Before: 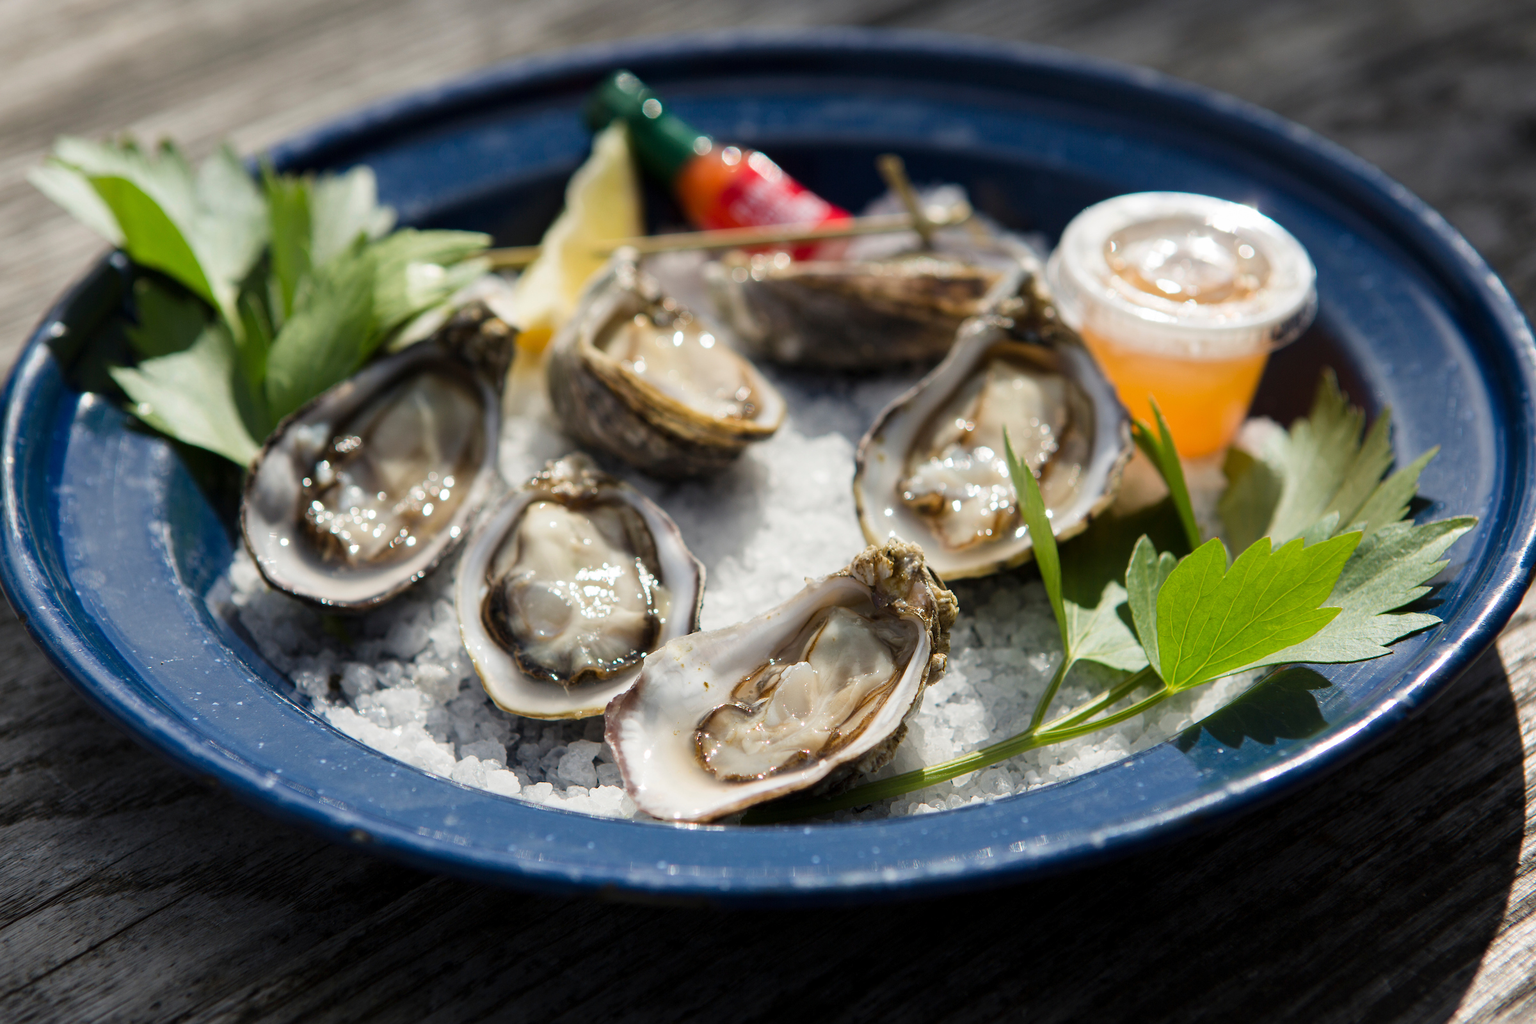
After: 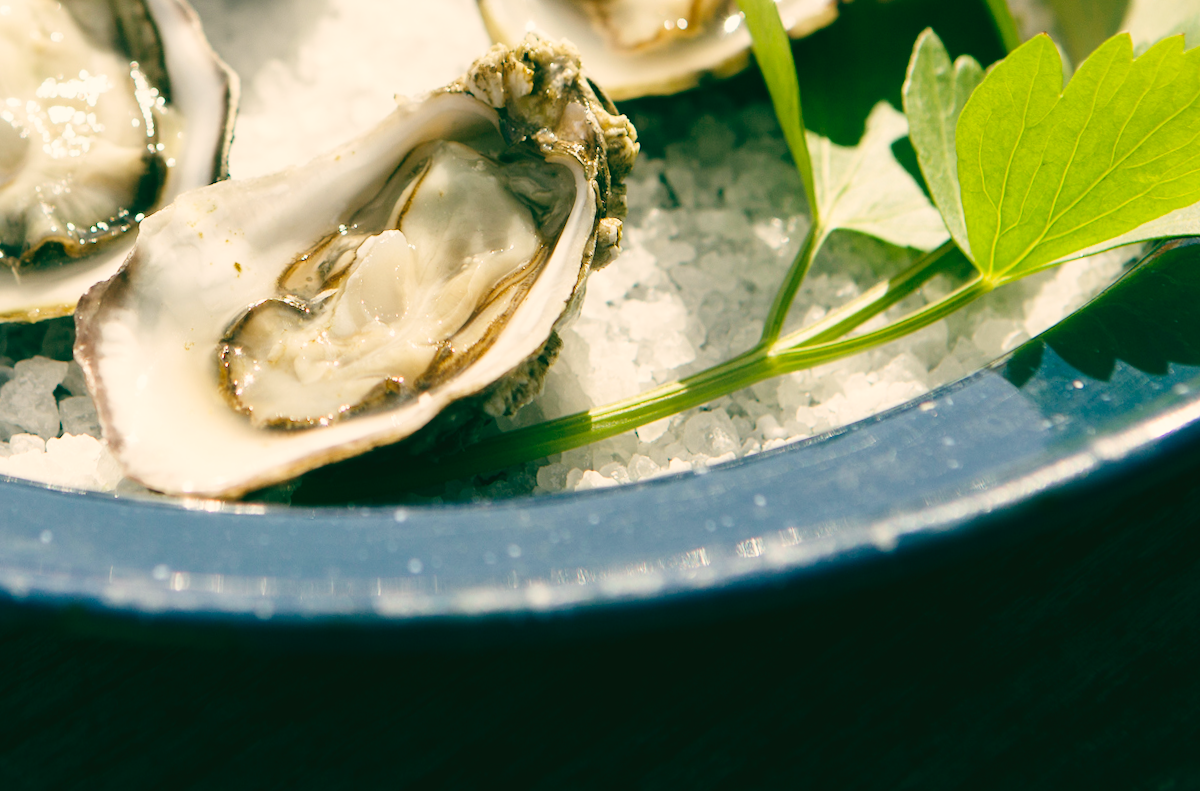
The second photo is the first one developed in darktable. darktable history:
rotate and perspective: rotation 0.128°, lens shift (vertical) -0.181, lens shift (horizontal) -0.044, shear 0.001, automatic cropping off
base curve: curves: ch0 [(0, 0) (0.008, 0.007) (0.022, 0.029) (0.048, 0.089) (0.092, 0.197) (0.191, 0.399) (0.275, 0.534) (0.357, 0.65) (0.477, 0.78) (0.542, 0.833) (0.799, 0.973) (1, 1)], preserve colors none
color correction: highlights a* 6.27, highlights b* 8.19, shadows a* 5.94, shadows b* 7.23, saturation 0.9
crop: left 35.976%, top 45.819%, right 18.162%, bottom 5.807%
color balance: lift [1.005, 0.99, 1.007, 1.01], gamma [1, 1.034, 1.032, 0.966], gain [0.873, 1.055, 1.067, 0.933]
